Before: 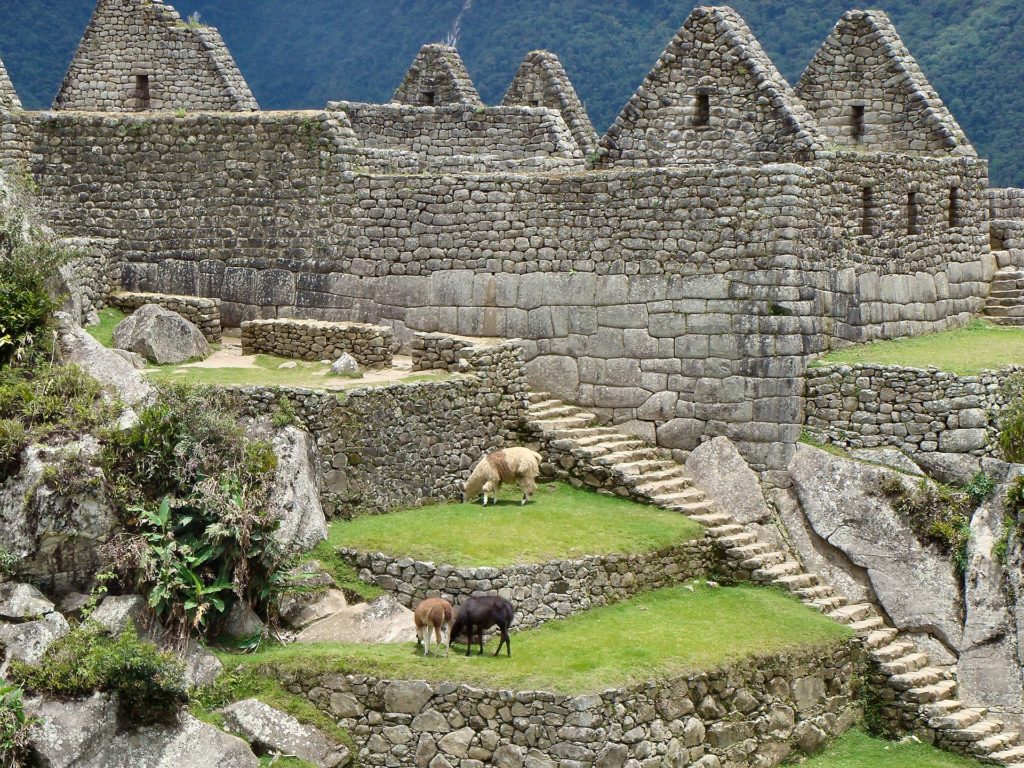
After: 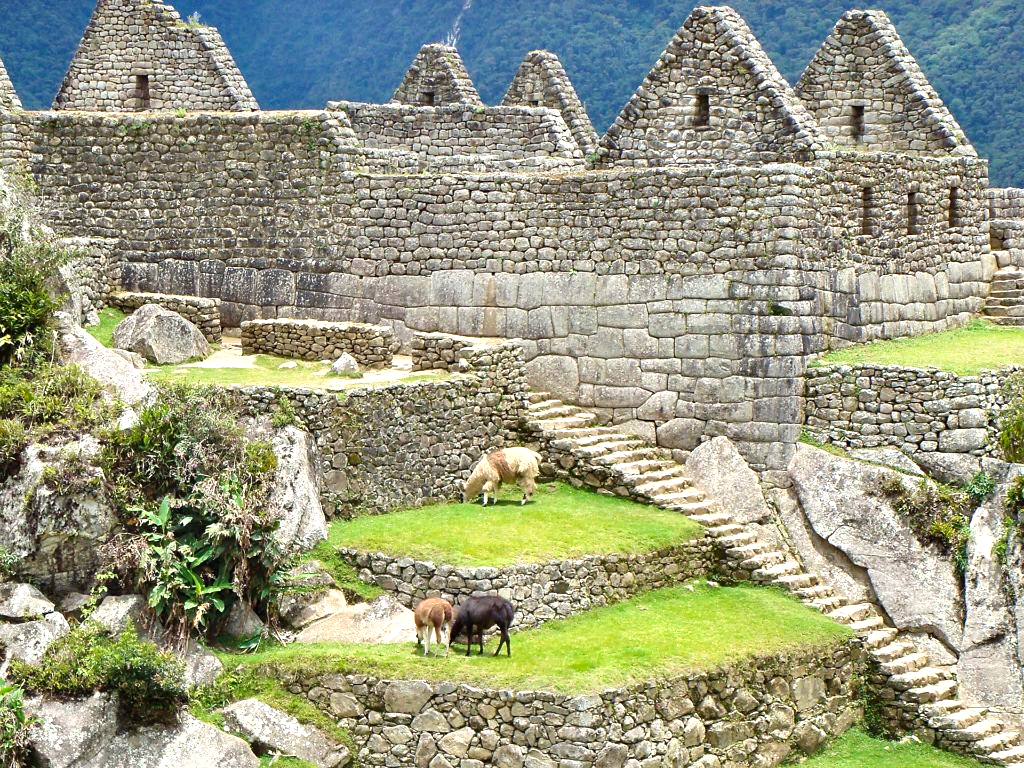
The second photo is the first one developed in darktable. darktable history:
contrast brightness saturation: contrast 0.045, saturation 0.155
sharpen: amount 0.205
exposure: exposure 0.694 EV, compensate exposure bias true, compensate highlight preservation false
